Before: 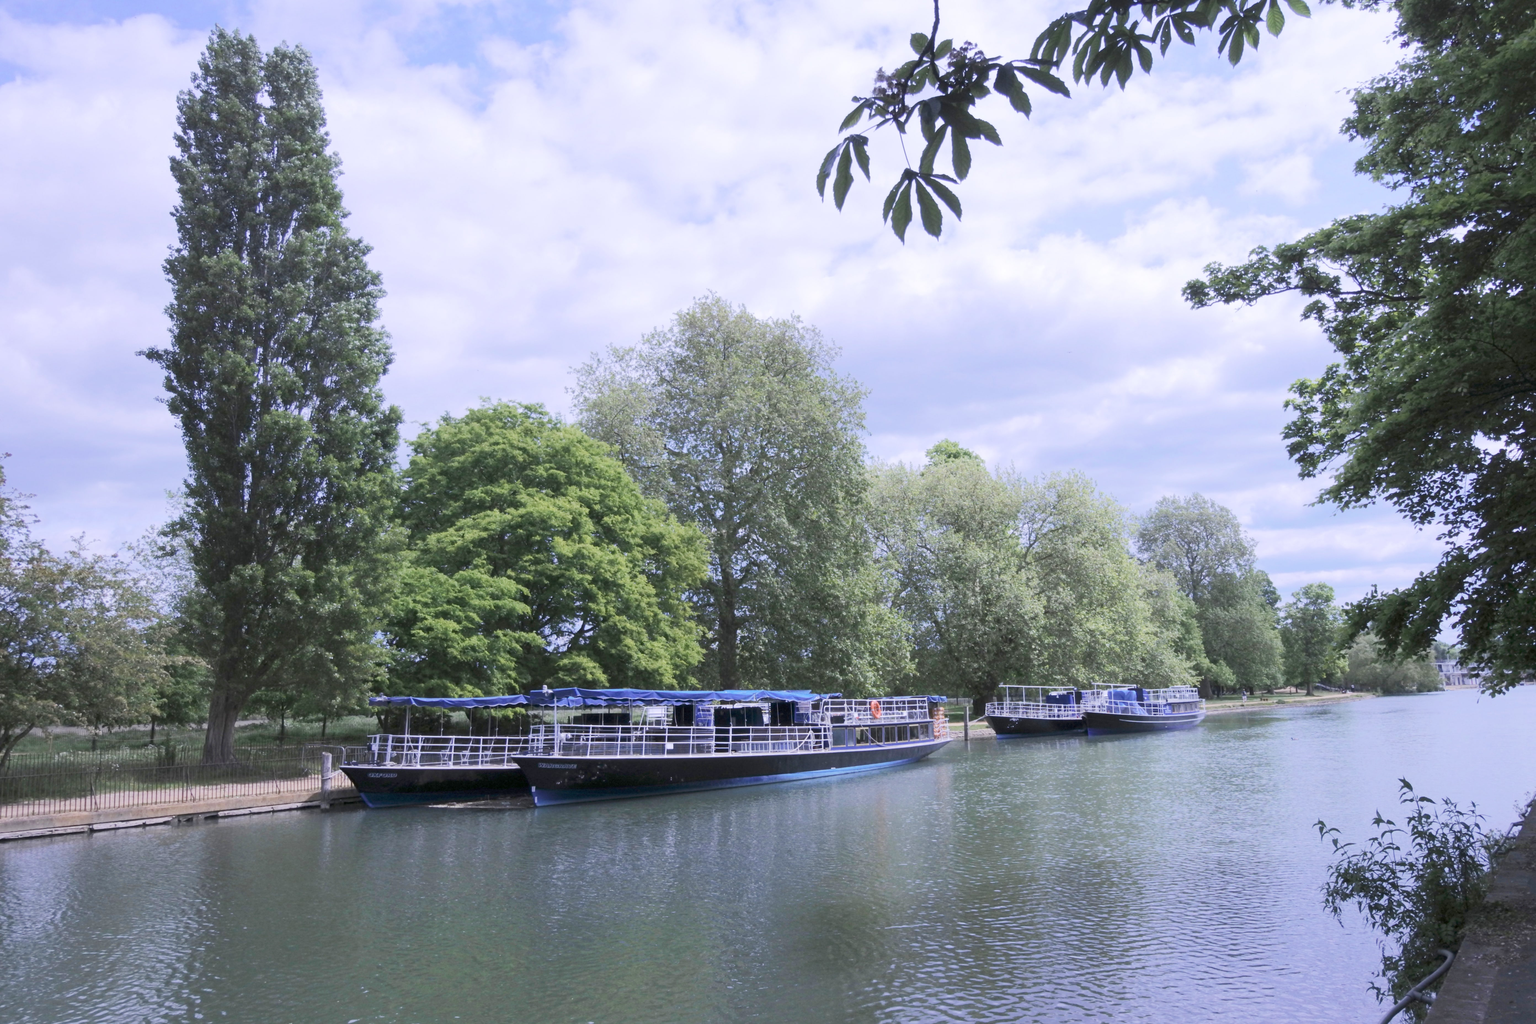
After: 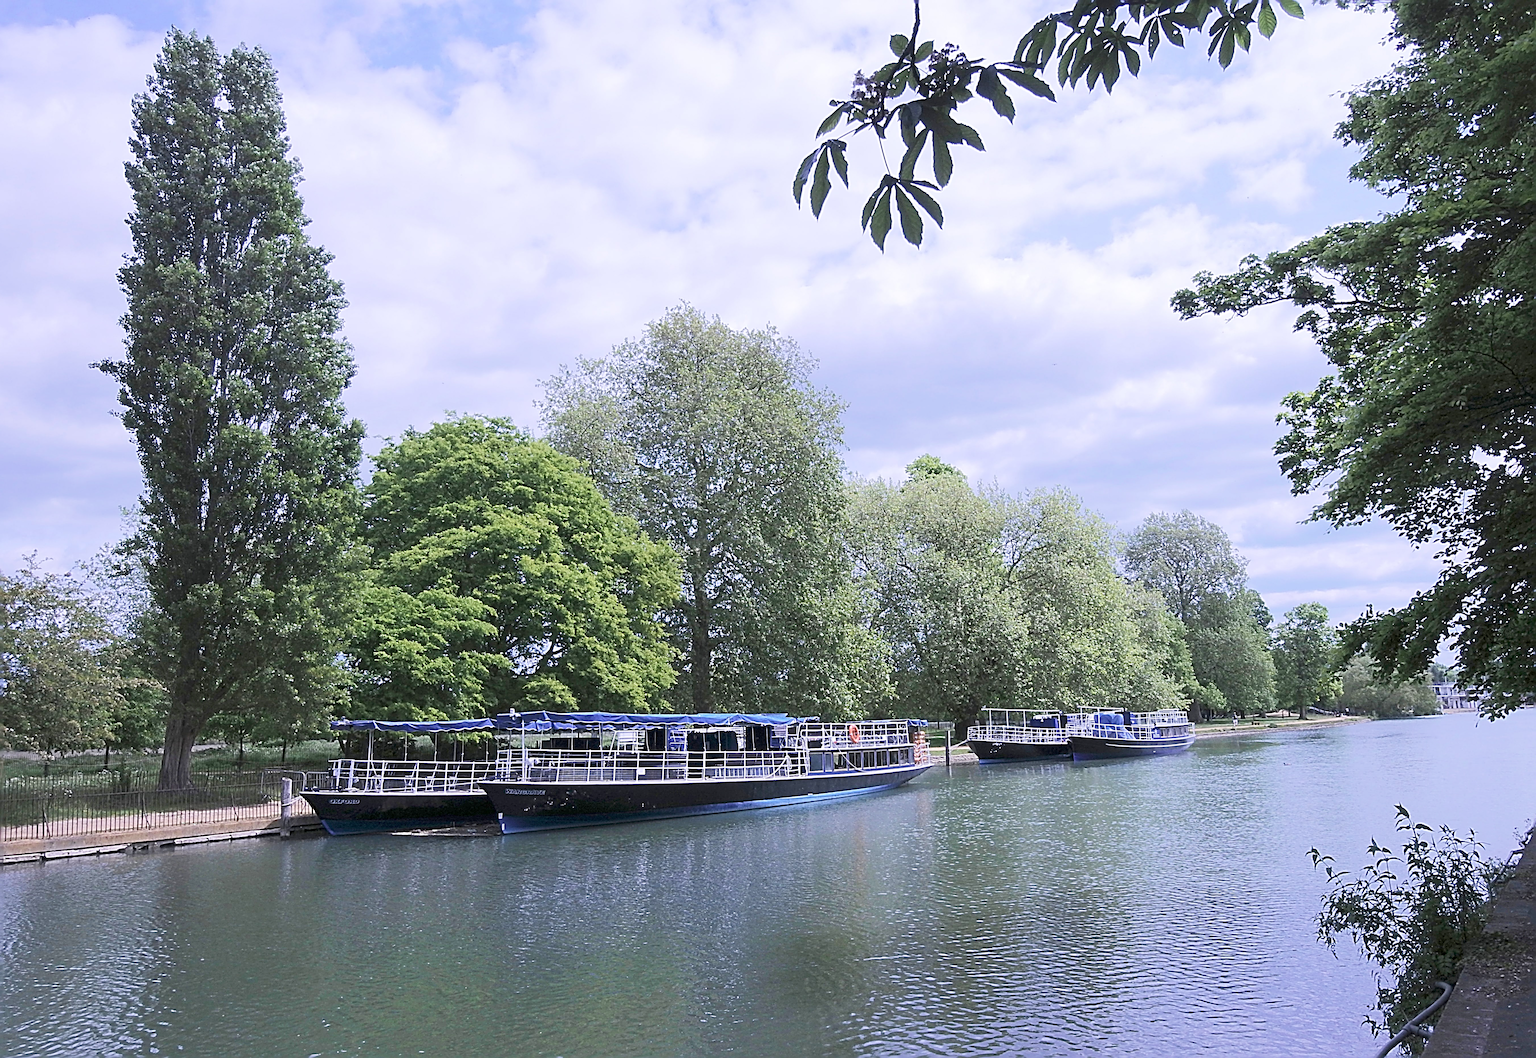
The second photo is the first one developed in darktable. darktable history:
sharpen: radius 4.001, amount 2
velvia: strength 17%
crop and rotate: left 3.238%
